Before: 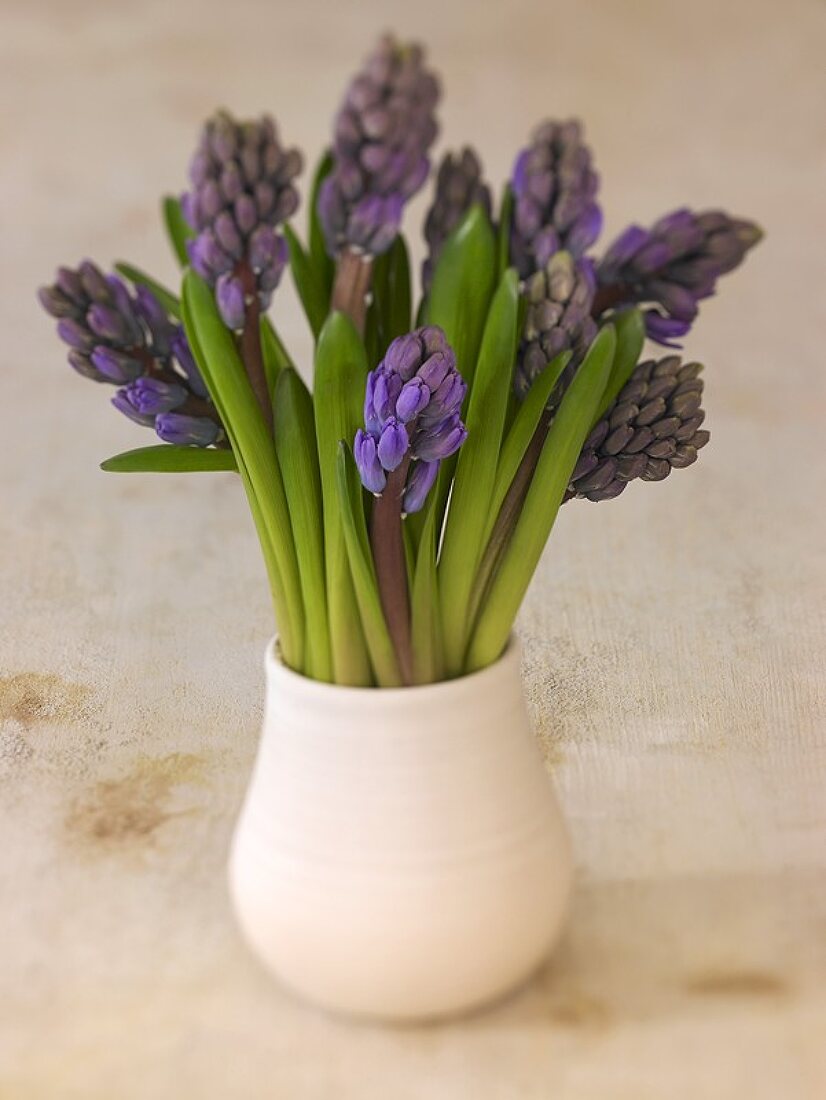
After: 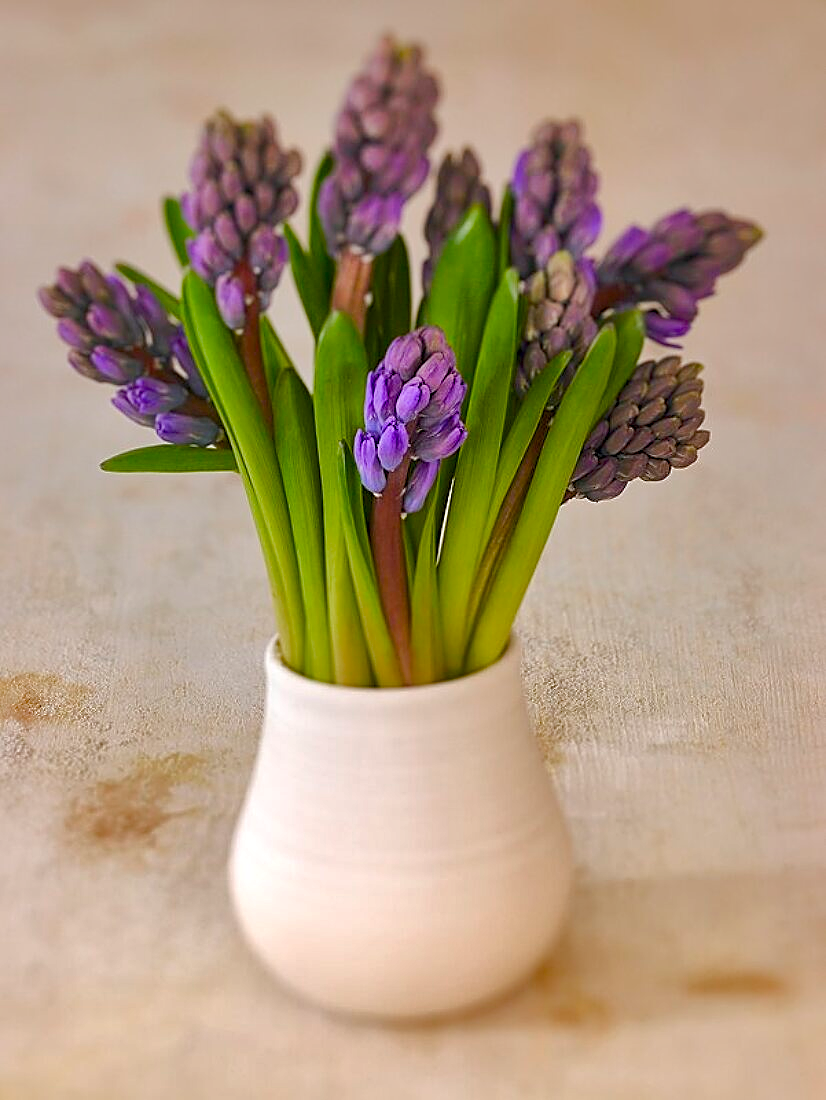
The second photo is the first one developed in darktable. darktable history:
local contrast: mode bilateral grid, contrast 20, coarseness 49, detail 130%, midtone range 0.2
sharpen: on, module defaults
shadows and highlights: on, module defaults
color balance rgb: perceptual saturation grading › global saturation 0.83%, perceptual saturation grading › highlights -16.79%, perceptual saturation grading › mid-tones 32.966%, perceptual saturation grading › shadows 50.329%, perceptual brilliance grading › mid-tones 9.933%, perceptual brilliance grading › shadows 14.813%
